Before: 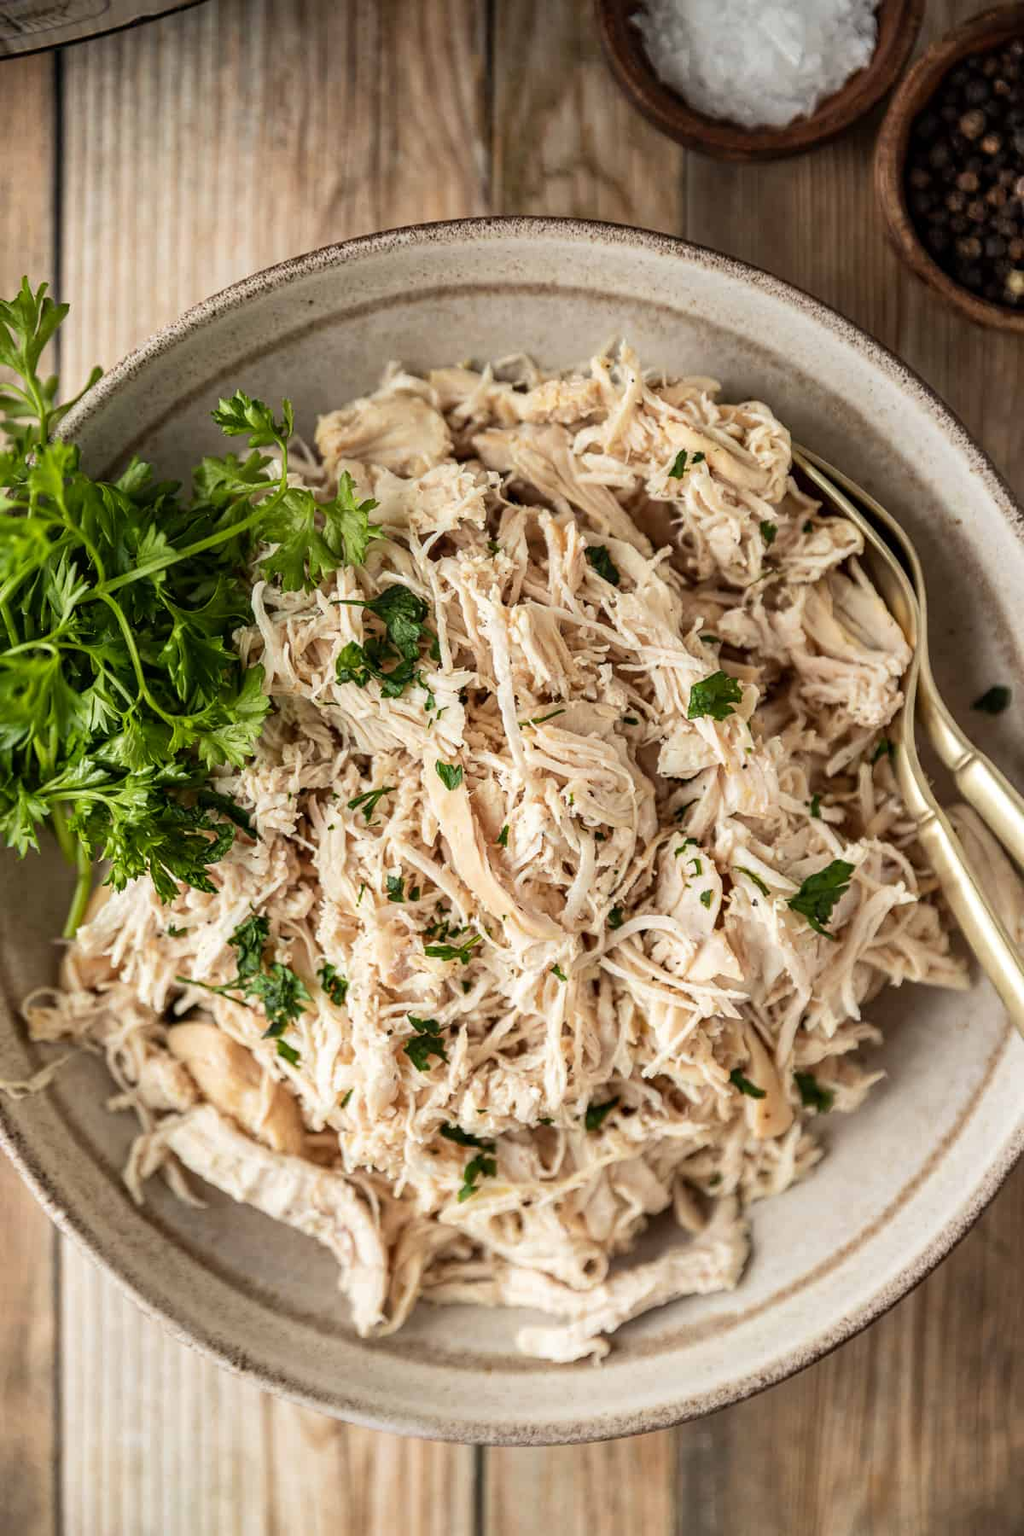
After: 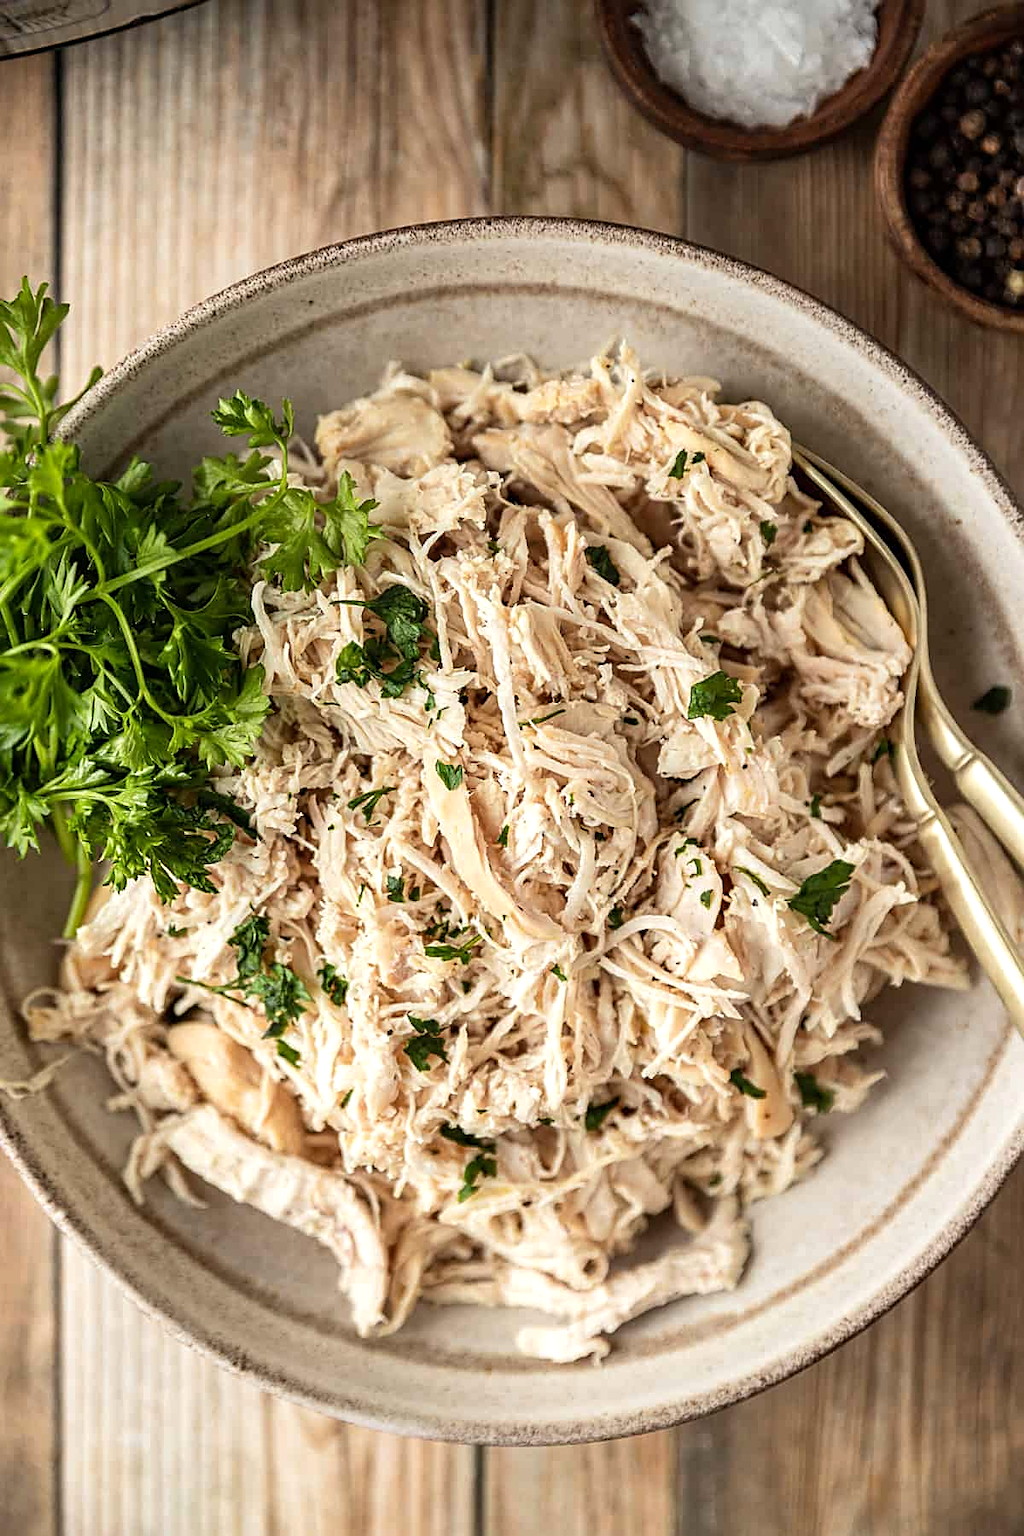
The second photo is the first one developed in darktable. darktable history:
levels: levels [0, 0.474, 0.947]
sharpen: on, module defaults
